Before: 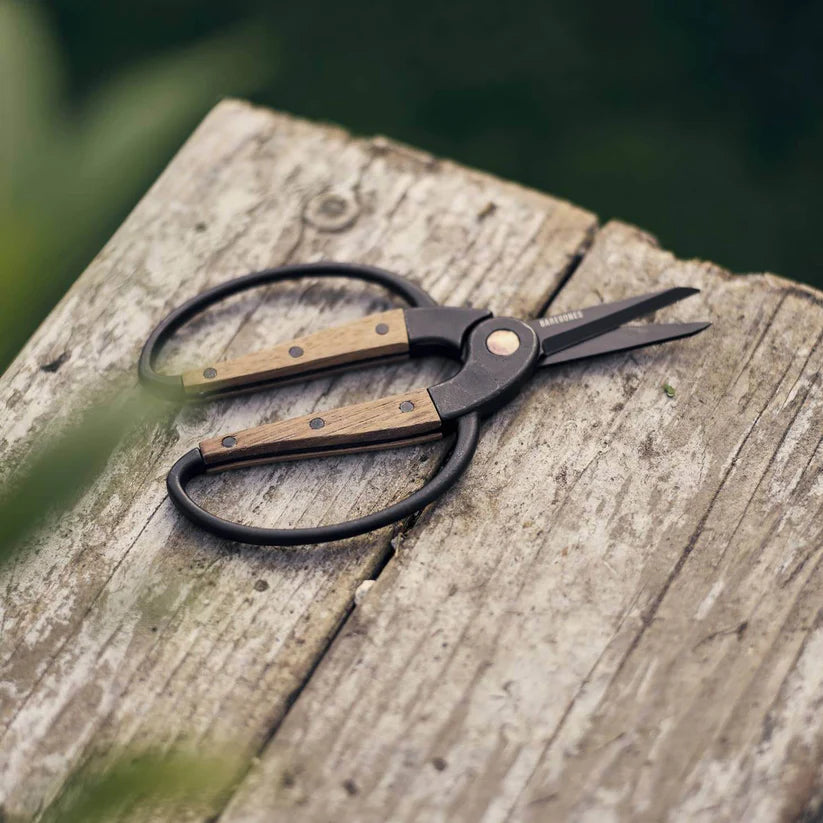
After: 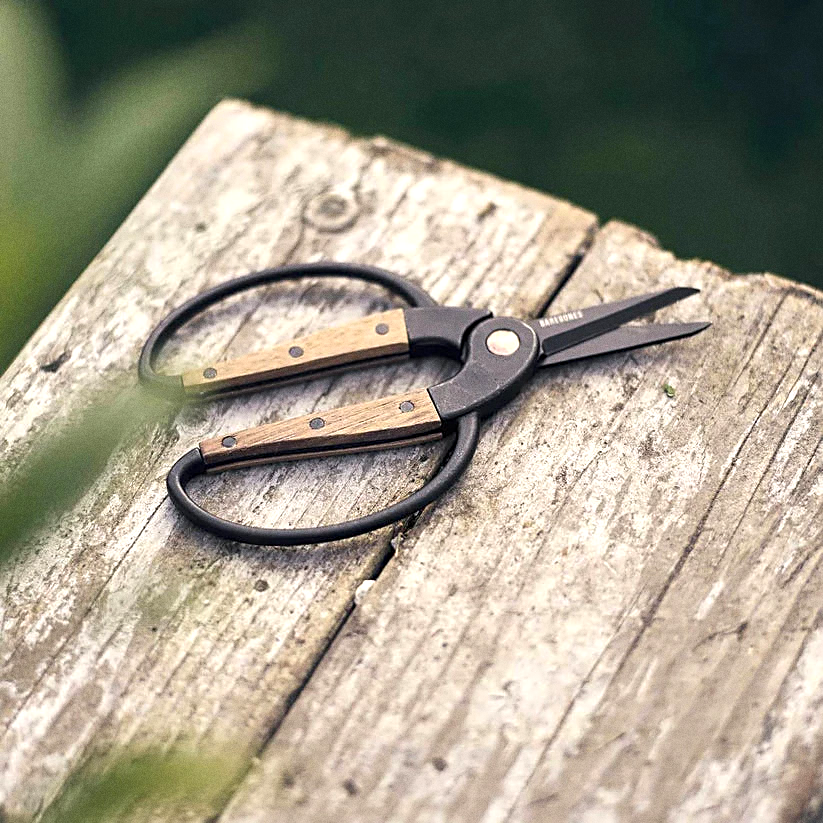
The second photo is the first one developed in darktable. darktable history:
exposure: exposure 0.657 EV, compensate highlight preservation false
sharpen: on, module defaults
grain: coarseness 0.09 ISO
